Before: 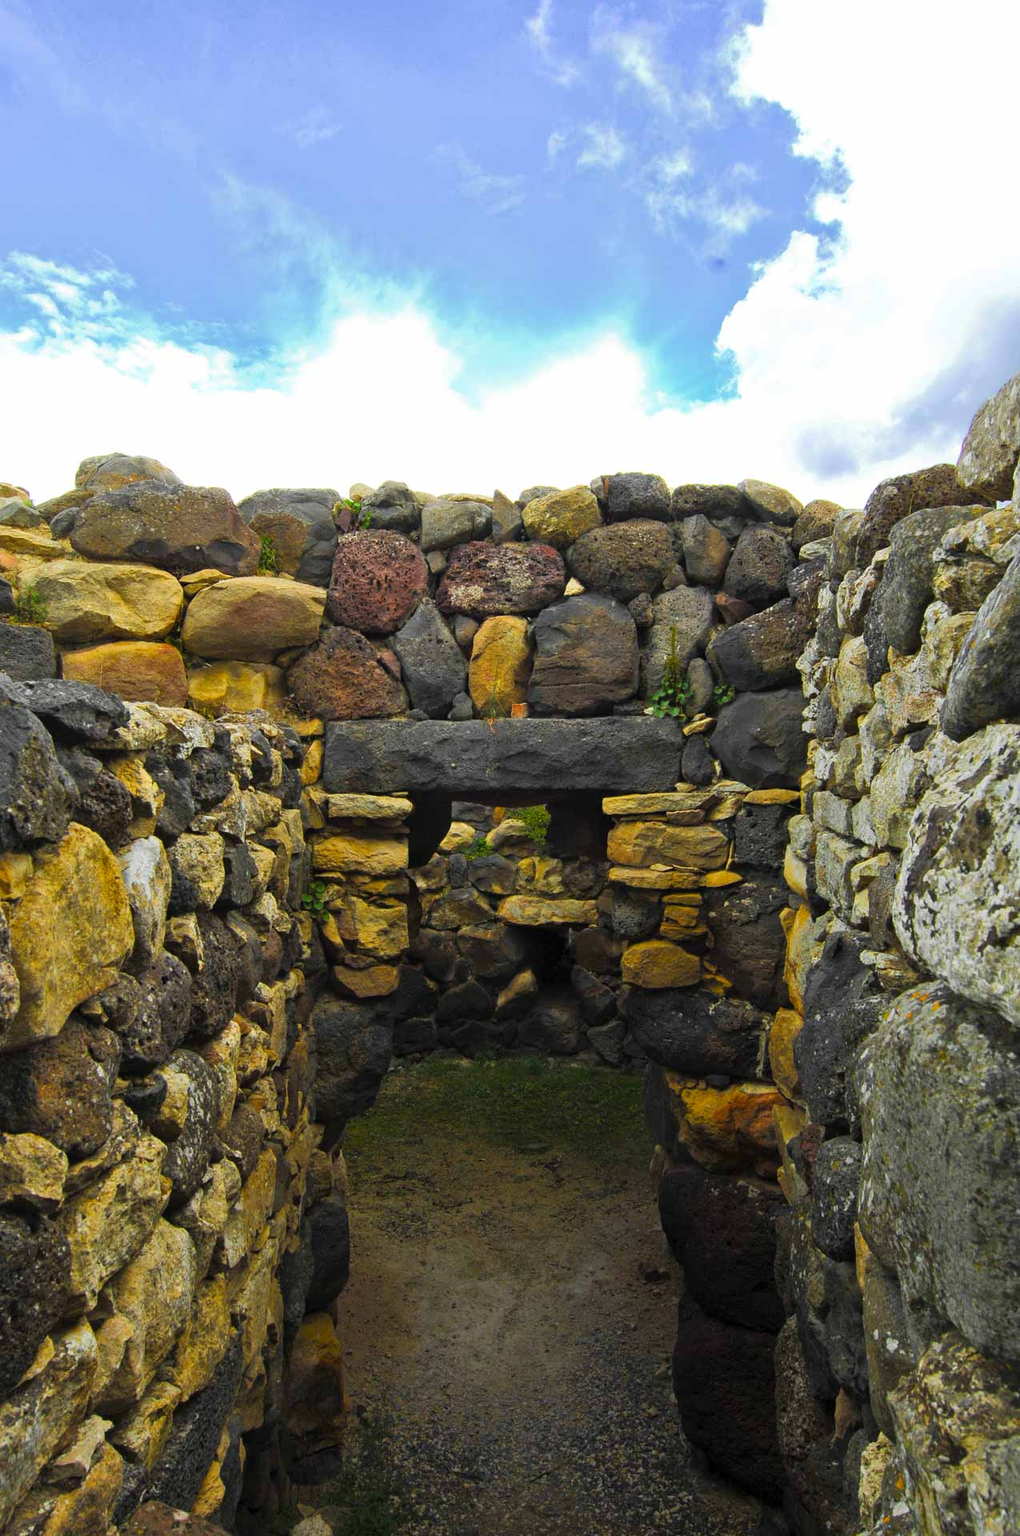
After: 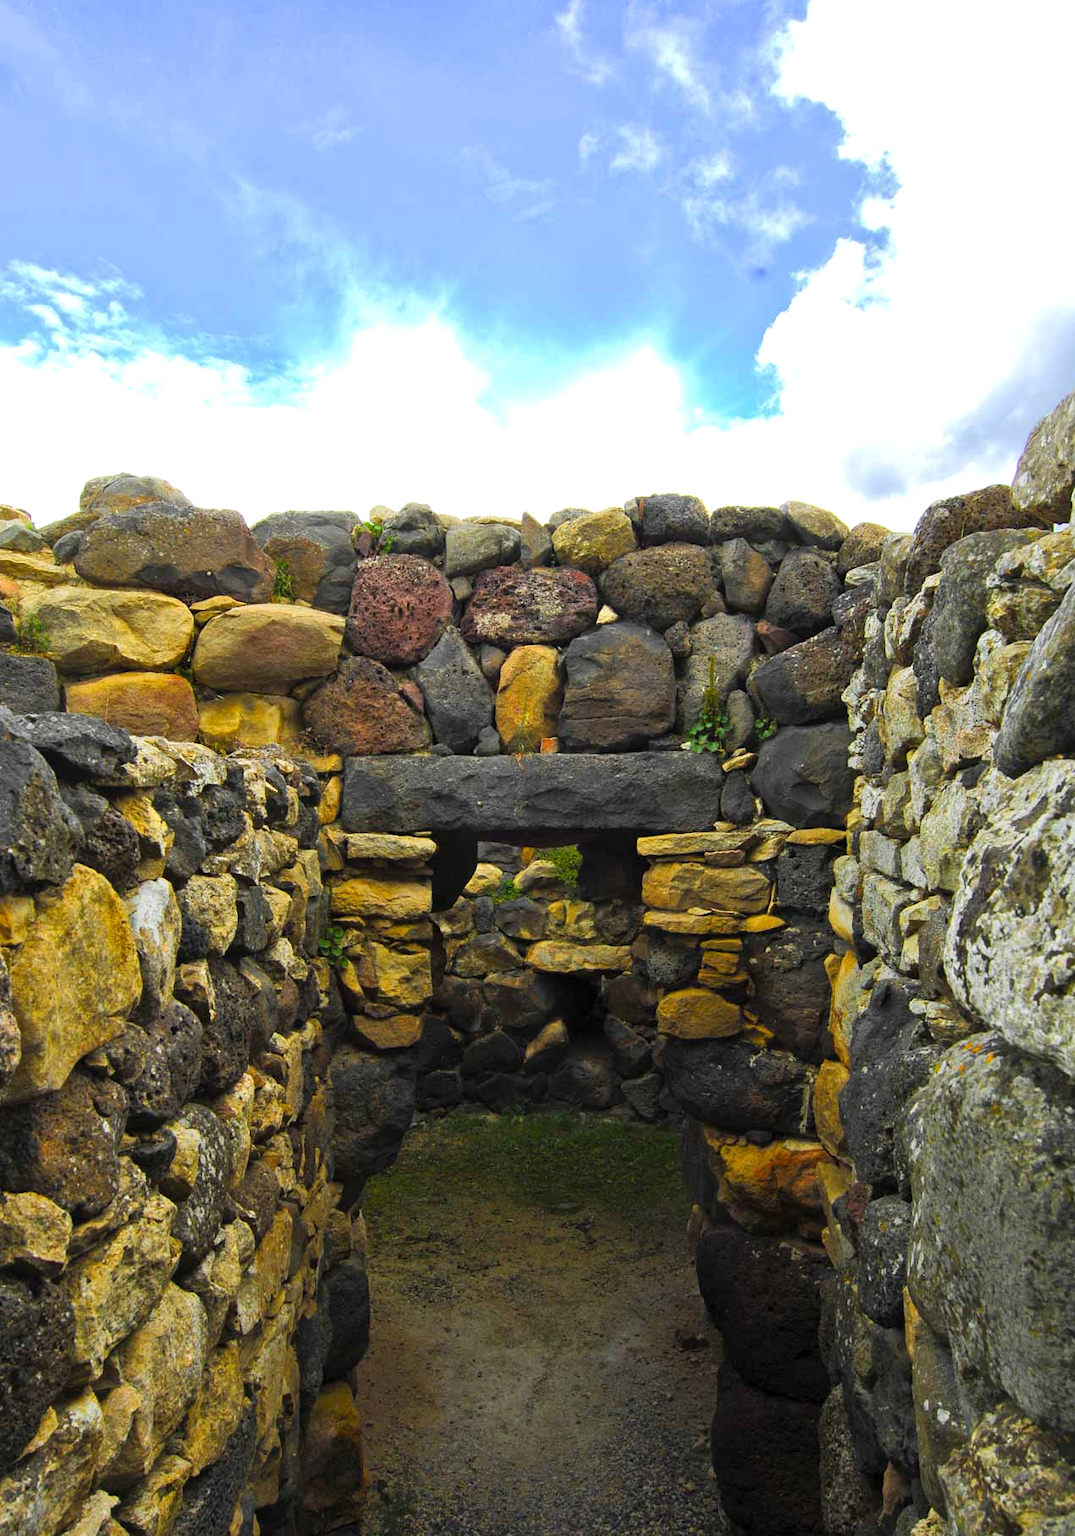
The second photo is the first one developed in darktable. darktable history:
crop: top 0.366%, right 0.264%, bottom 5.018%
levels: levels [0, 0.476, 0.951]
